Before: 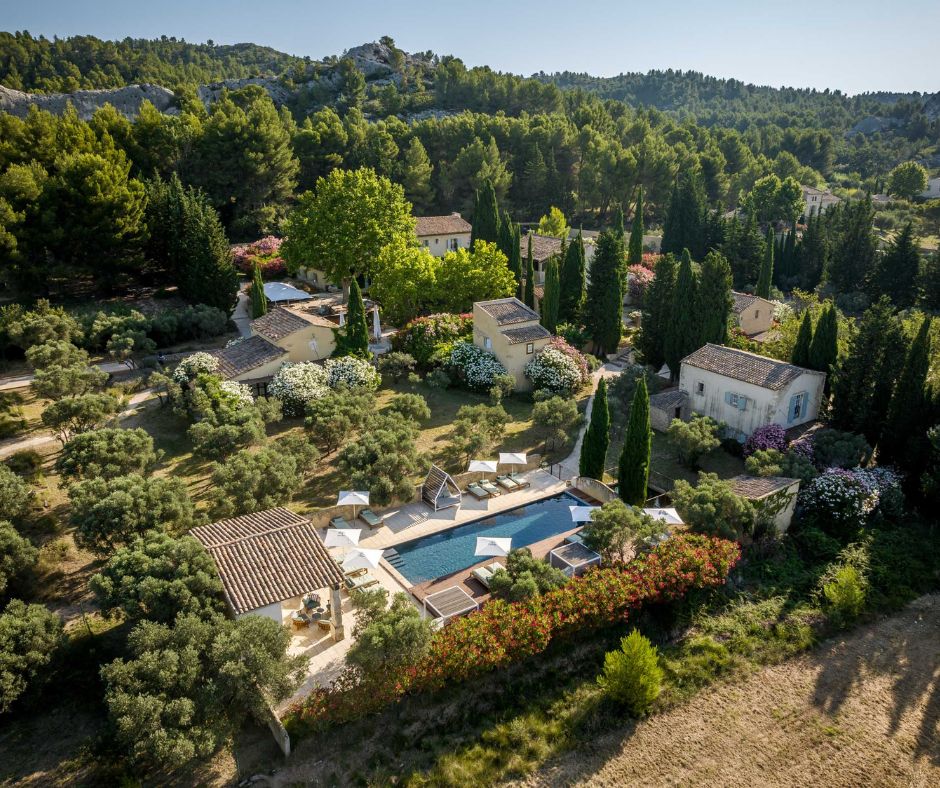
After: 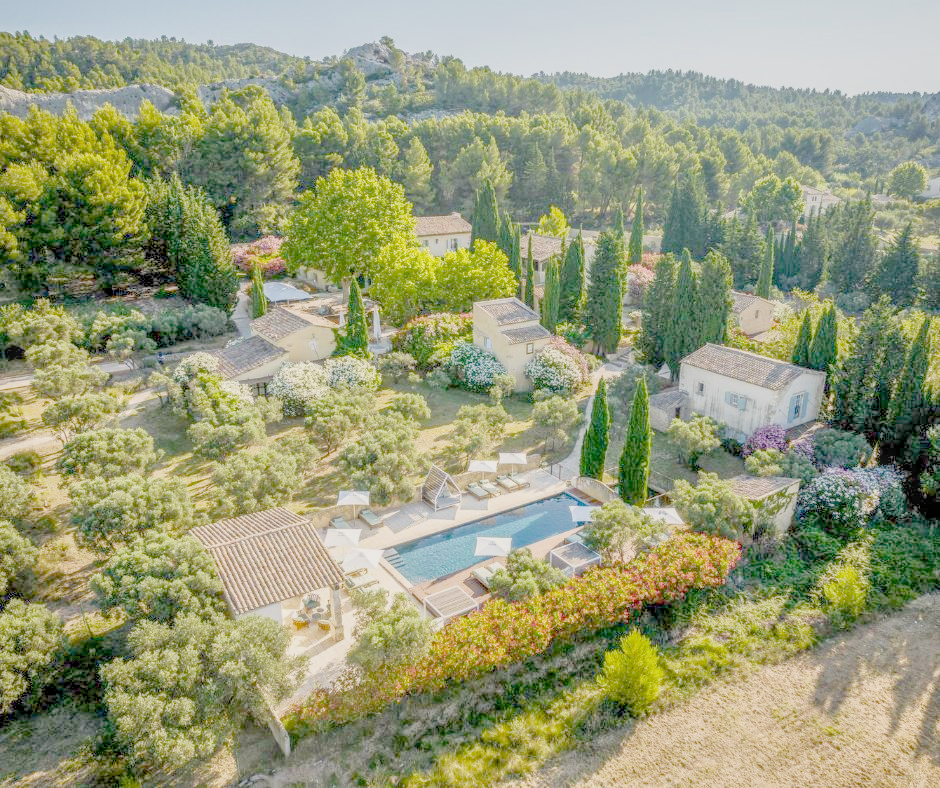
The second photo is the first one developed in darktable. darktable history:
exposure: exposure 0.6 EV
filmic rgb: black relative exposure -6.59 EV, white relative exposure 4.71 EV, hardness 3.13, contrast 0.805
local contrast: highlights 74%, shadows 55%, detail 176%, midtone range 0.207
color balance rgb: perceptual saturation grading › global saturation 34.05%, global vibrance 5.56%
color calibration: x 0.342, y 0.356, temperature 5122 K
